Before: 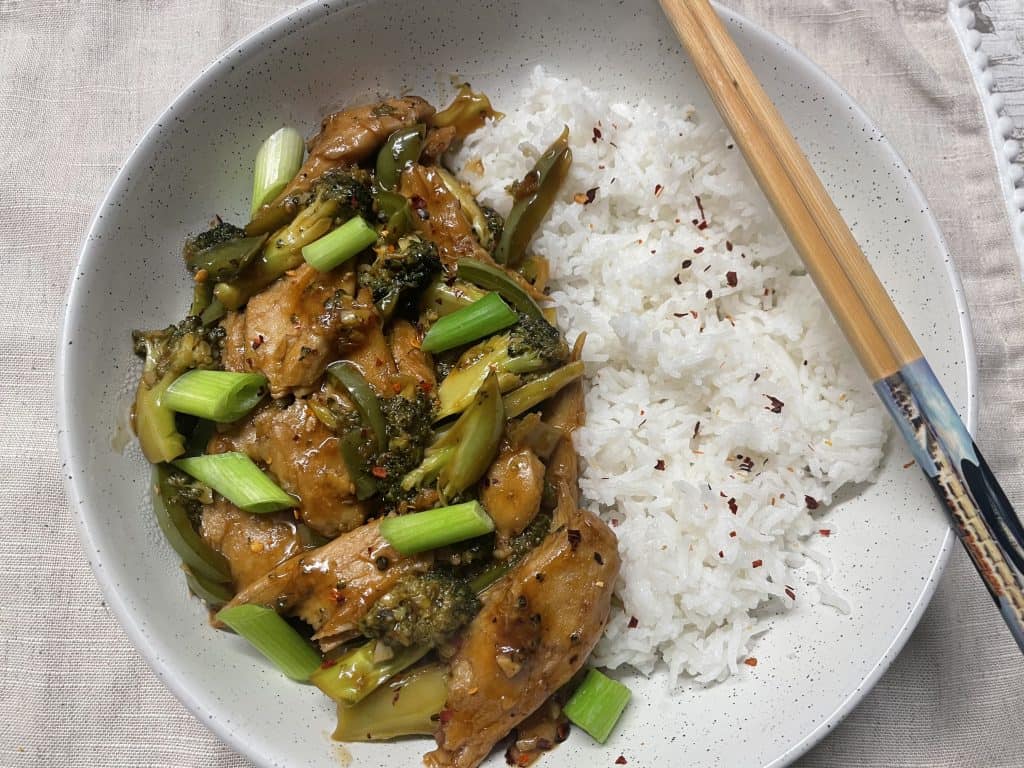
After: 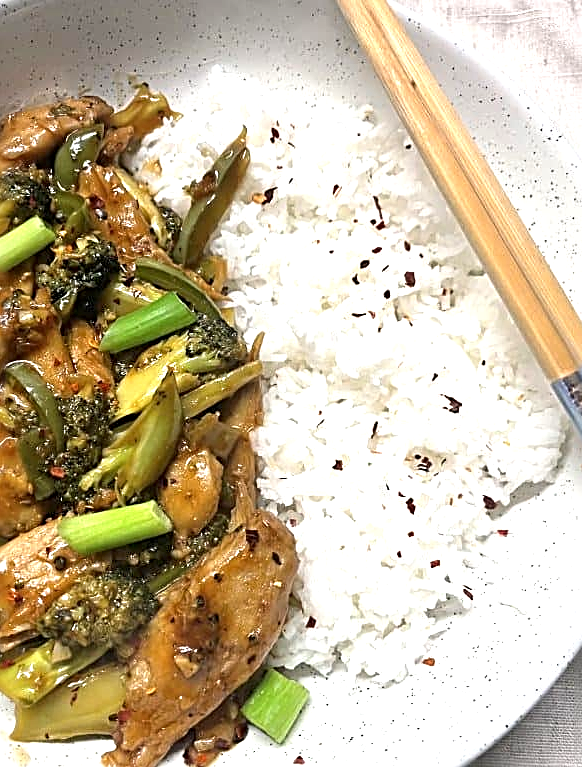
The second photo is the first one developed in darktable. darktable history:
crop: left 31.503%, top 0.015%, right 11.641%
exposure: exposure 0.948 EV, compensate exposure bias true, compensate highlight preservation false
sharpen: radius 3.008, amount 0.755
